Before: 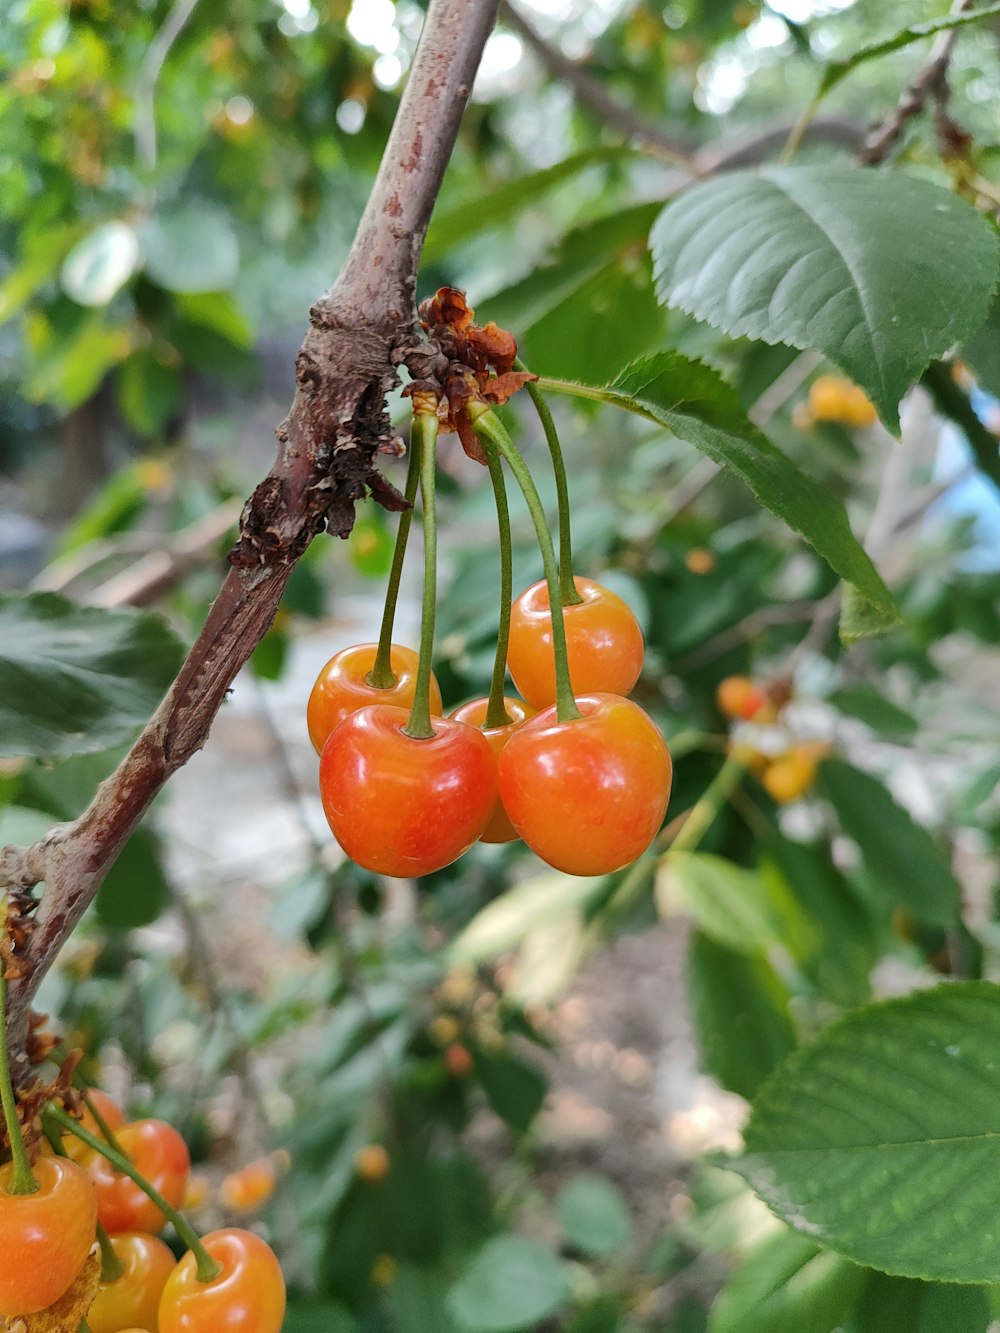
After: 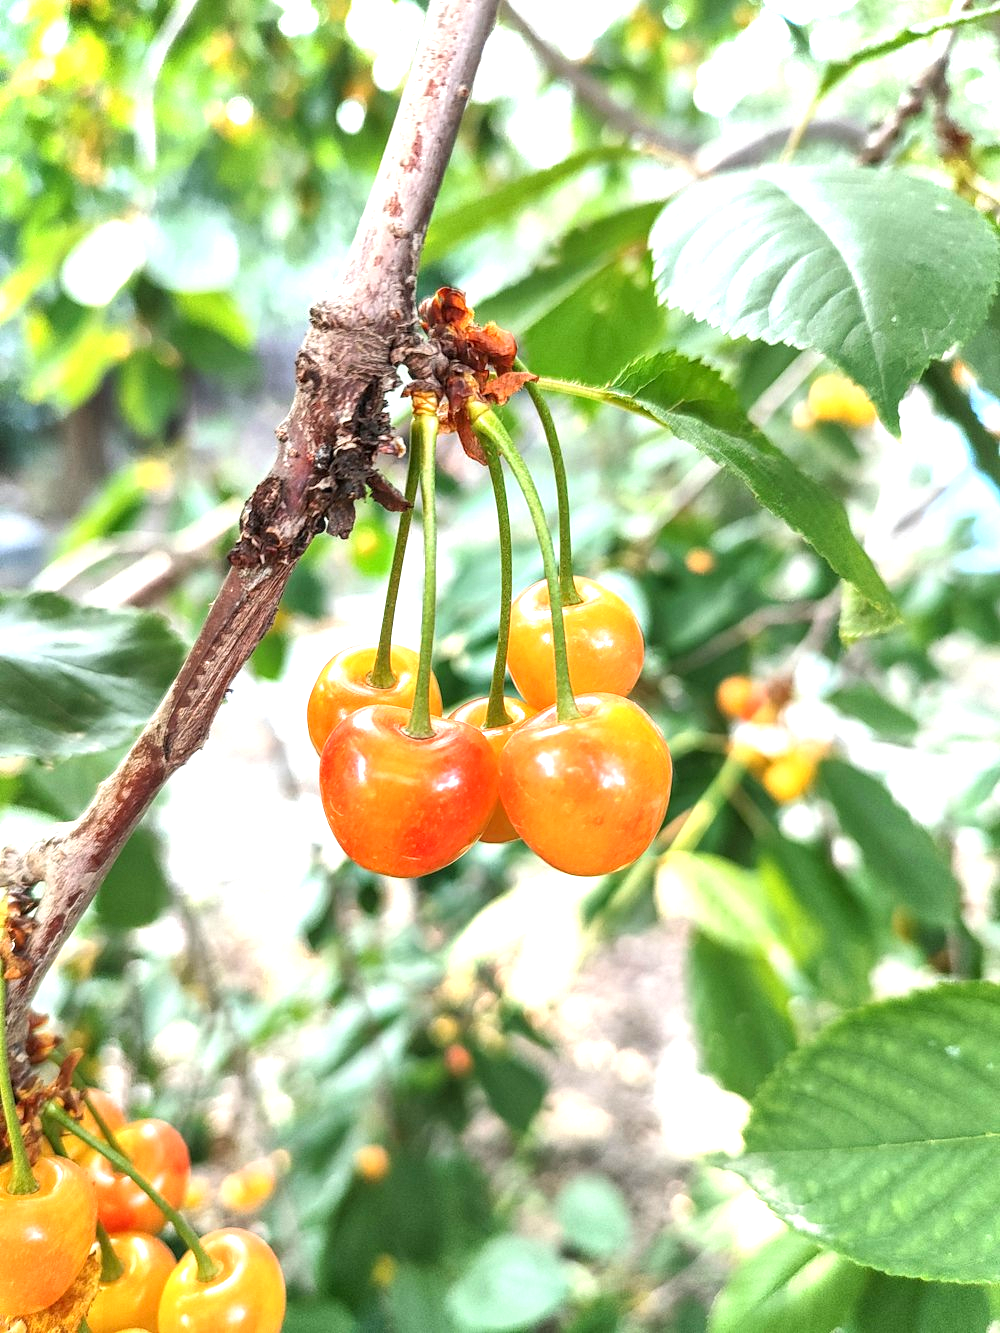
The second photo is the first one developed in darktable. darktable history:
local contrast: on, module defaults
exposure: black level correction 0, exposure 1.45 EV, compensate exposure bias true, compensate highlight preservation false
